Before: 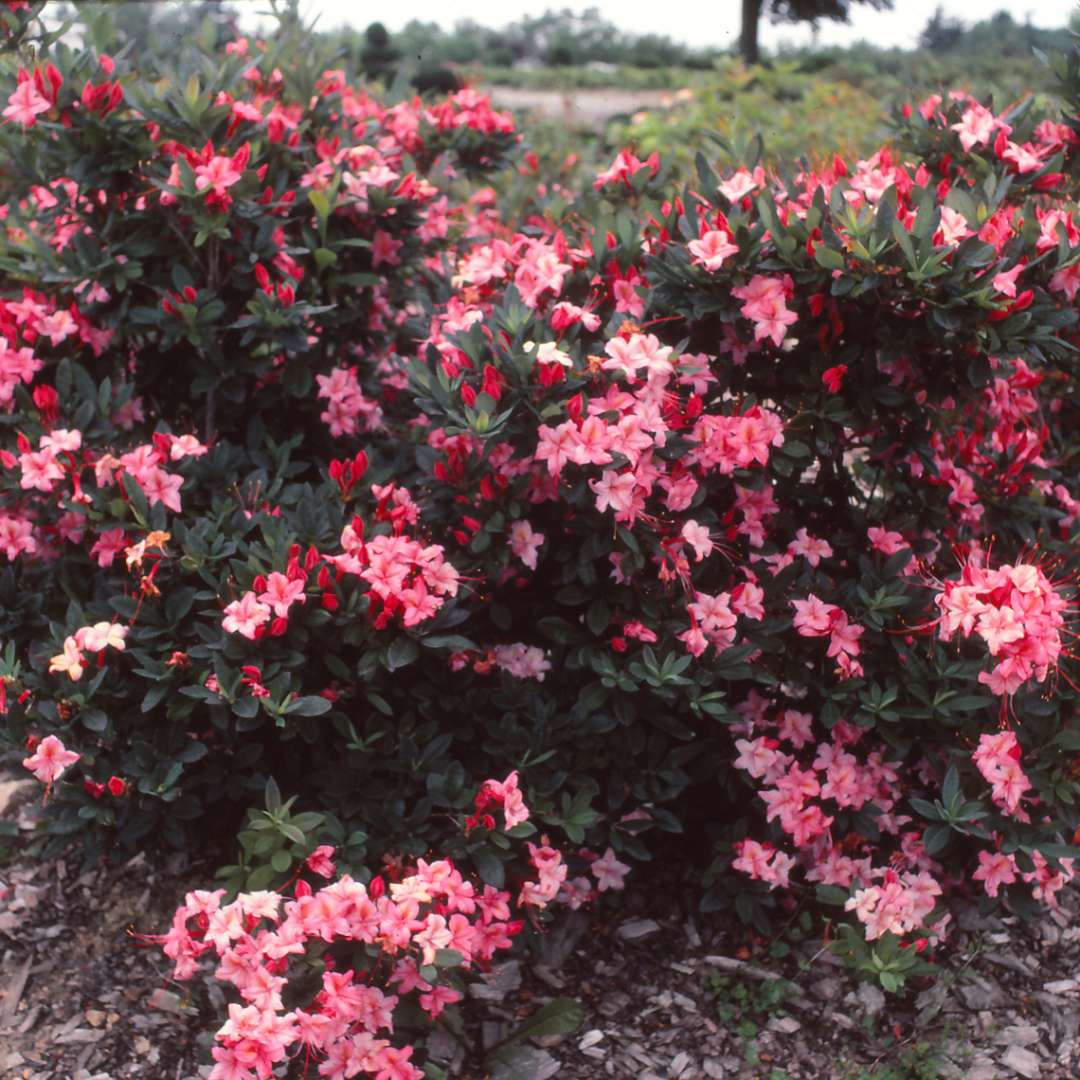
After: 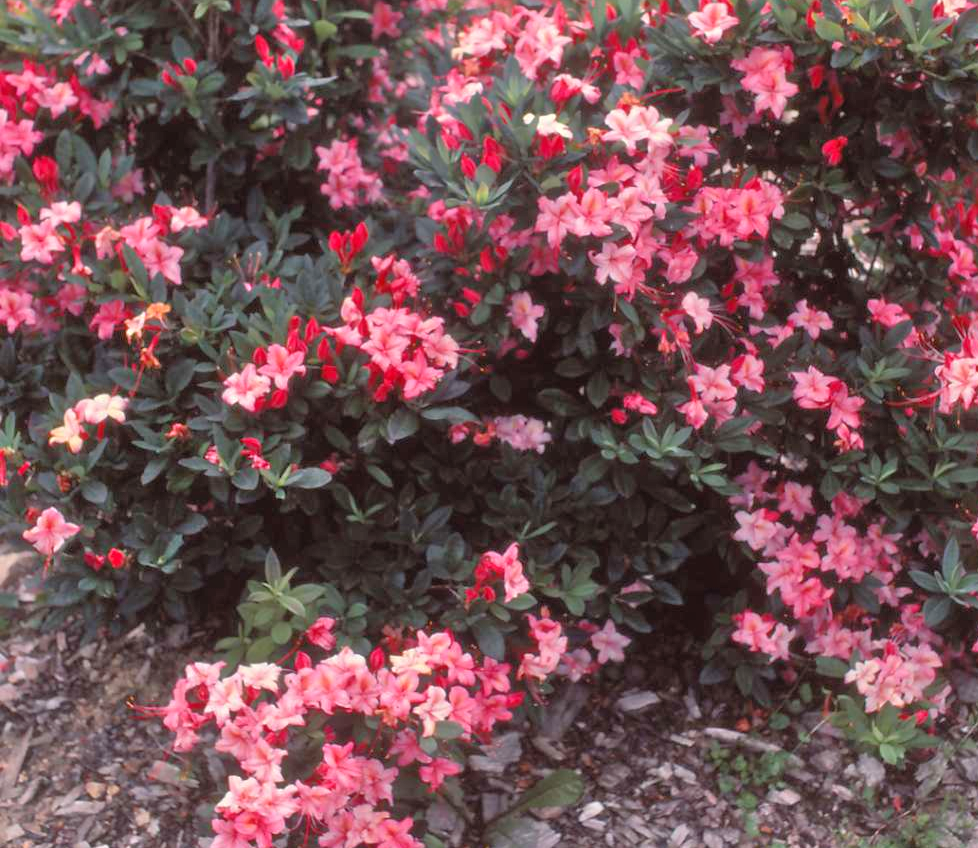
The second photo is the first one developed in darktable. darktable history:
crop: top 21.146%, right 9.414%, bottom 0.271%
tone equalizer: -7 EV 0.146 EV, -6 EV 0.608 EV, -5 EV 1.18 EV, -4 EV 1.3 EV, -3 EV 1.14 EV, -2 EV 0.6 EV, -1 EV 0.153 EV
